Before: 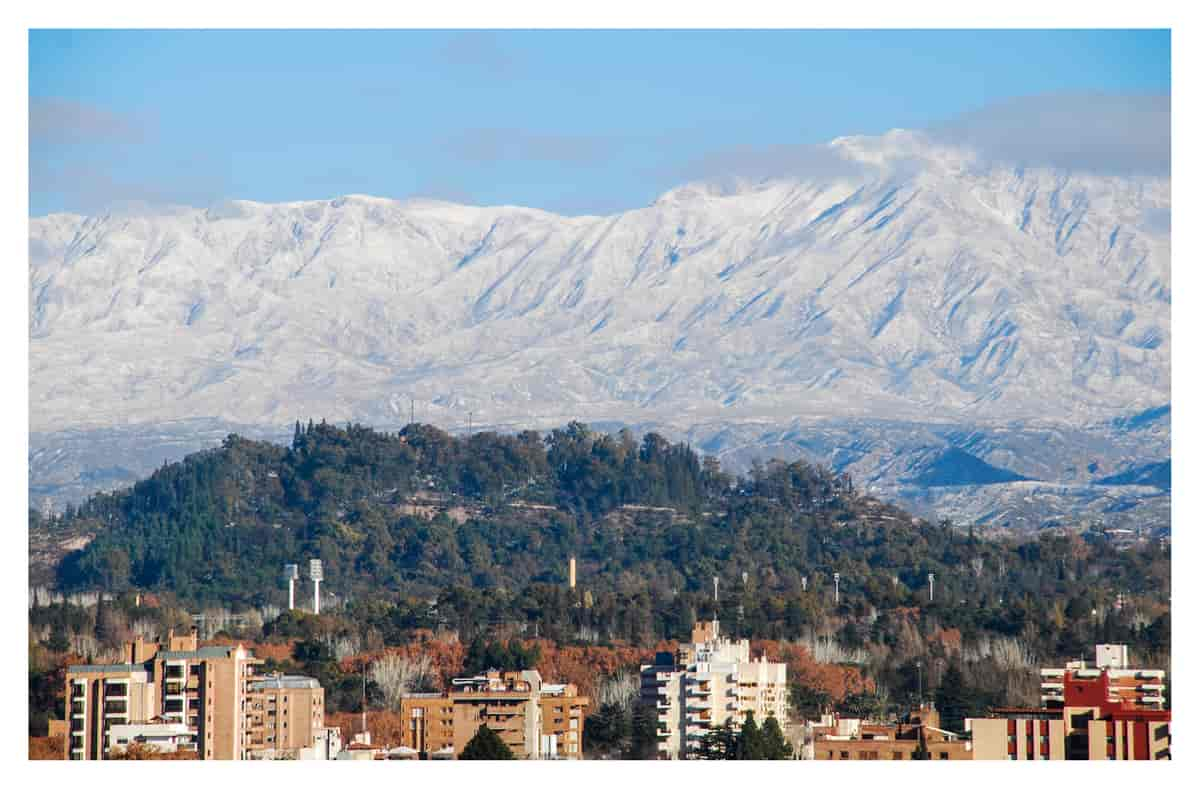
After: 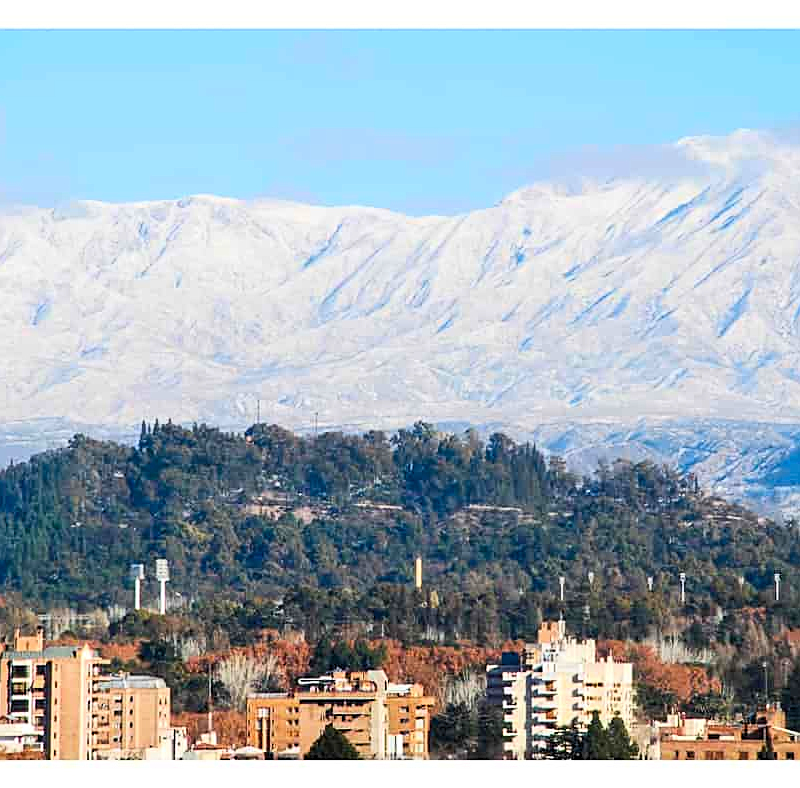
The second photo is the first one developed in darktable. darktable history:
contrast brightness saturation: contrast 0.205, brightness 0.156, saturation 0.218
sharpen: on, module defaults
crop and rotate: left 12.893%, right 20.426%
